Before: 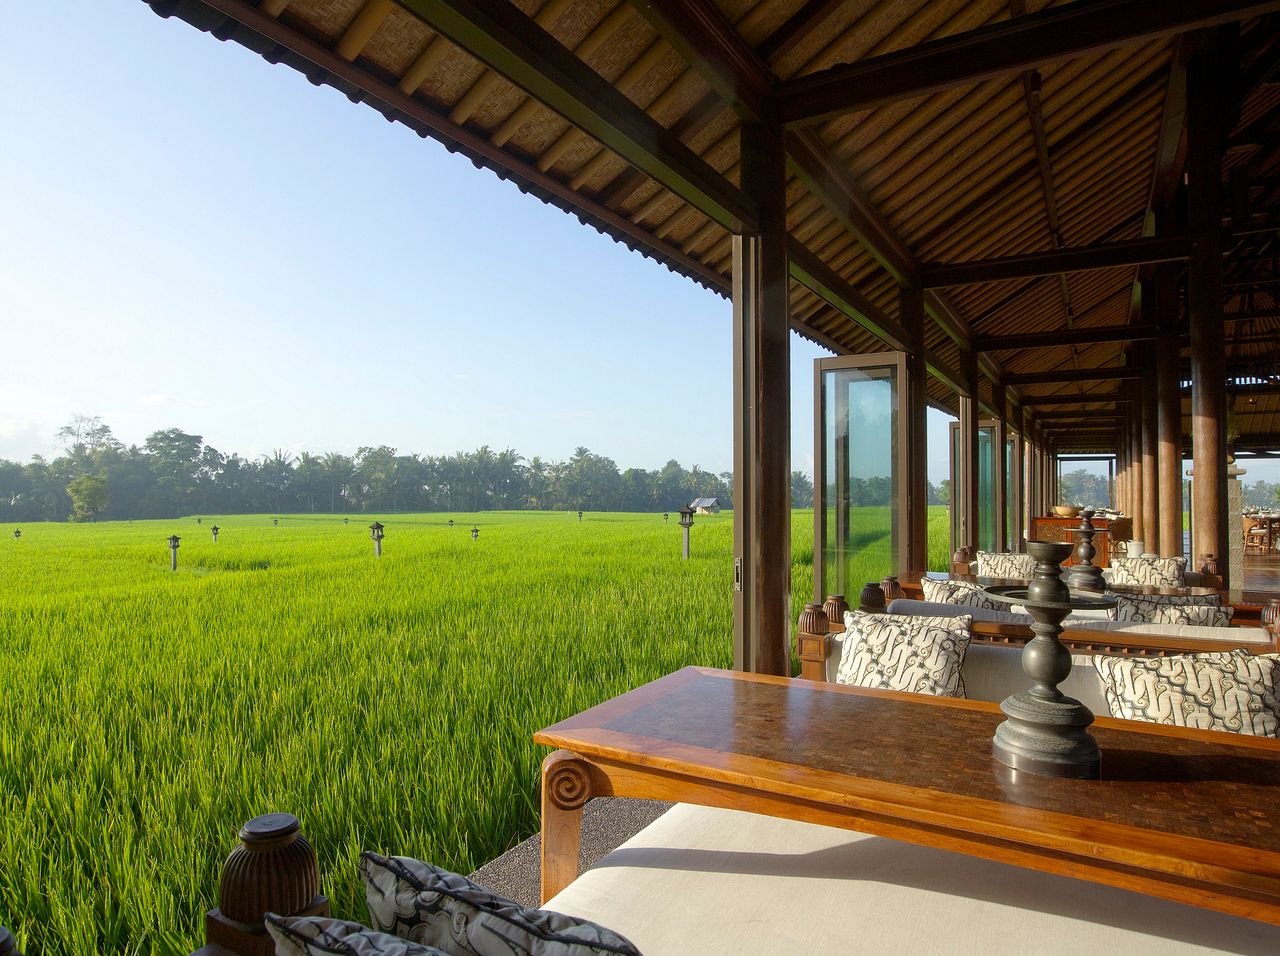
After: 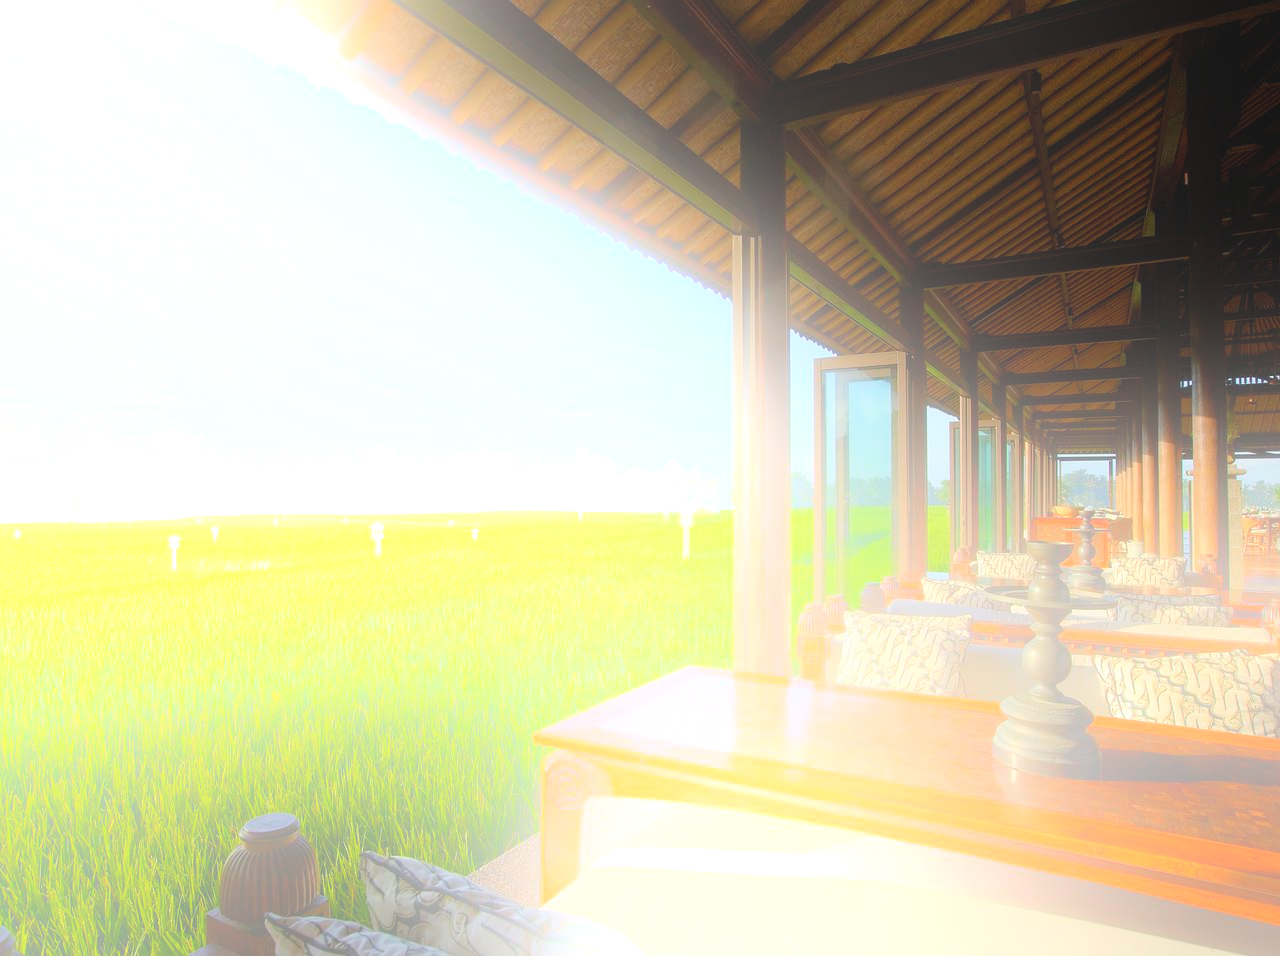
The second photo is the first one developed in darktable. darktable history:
bloom: size 25%, threshold 5%, strength 90%
base curve: curves: ch0 [(0, 0) (0.297, 0.298) (1, 1)], preserve colors none
